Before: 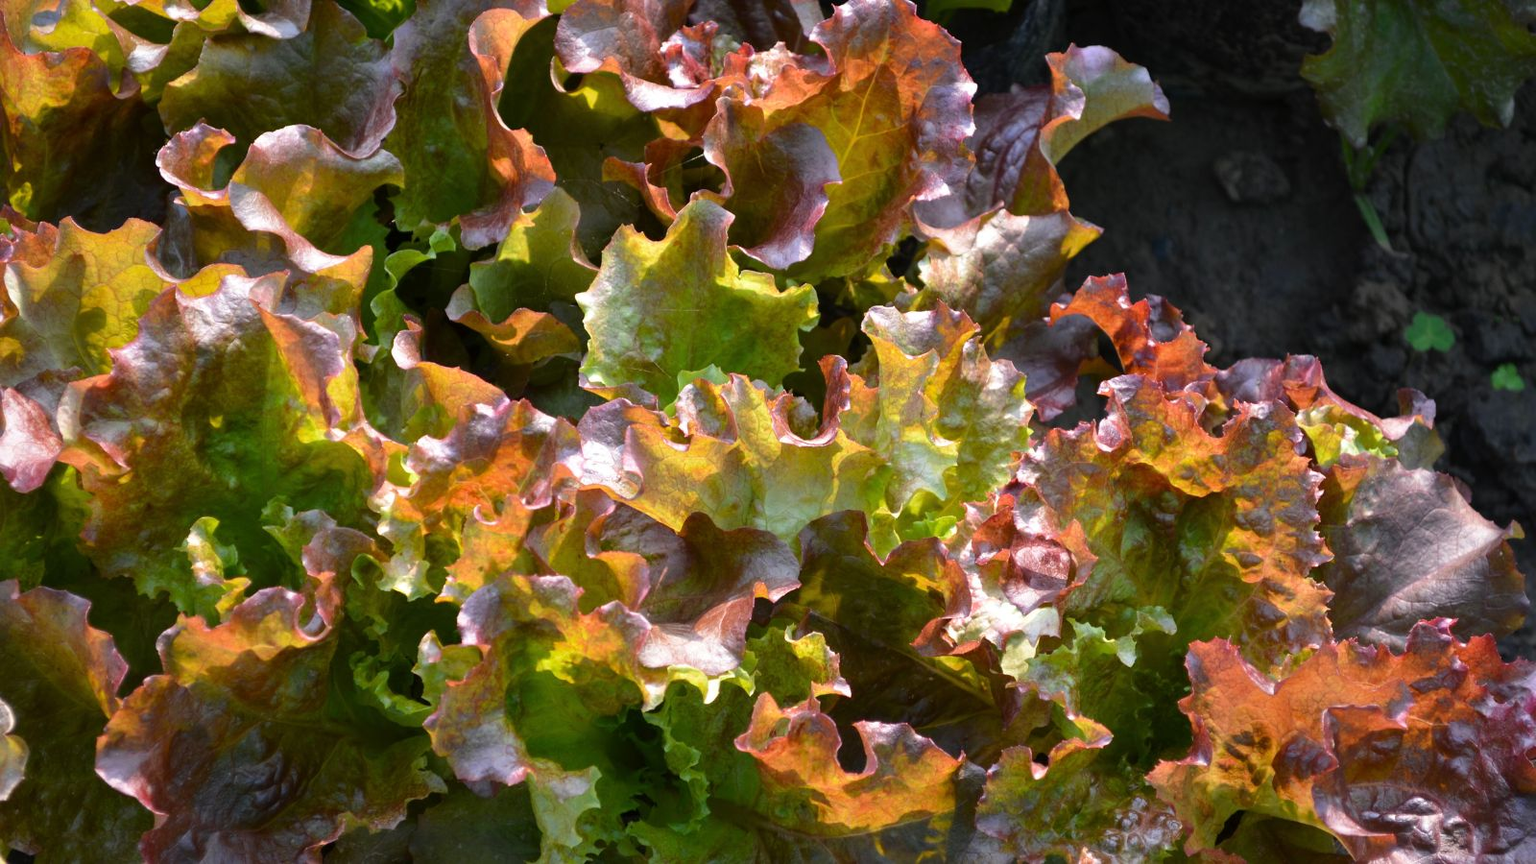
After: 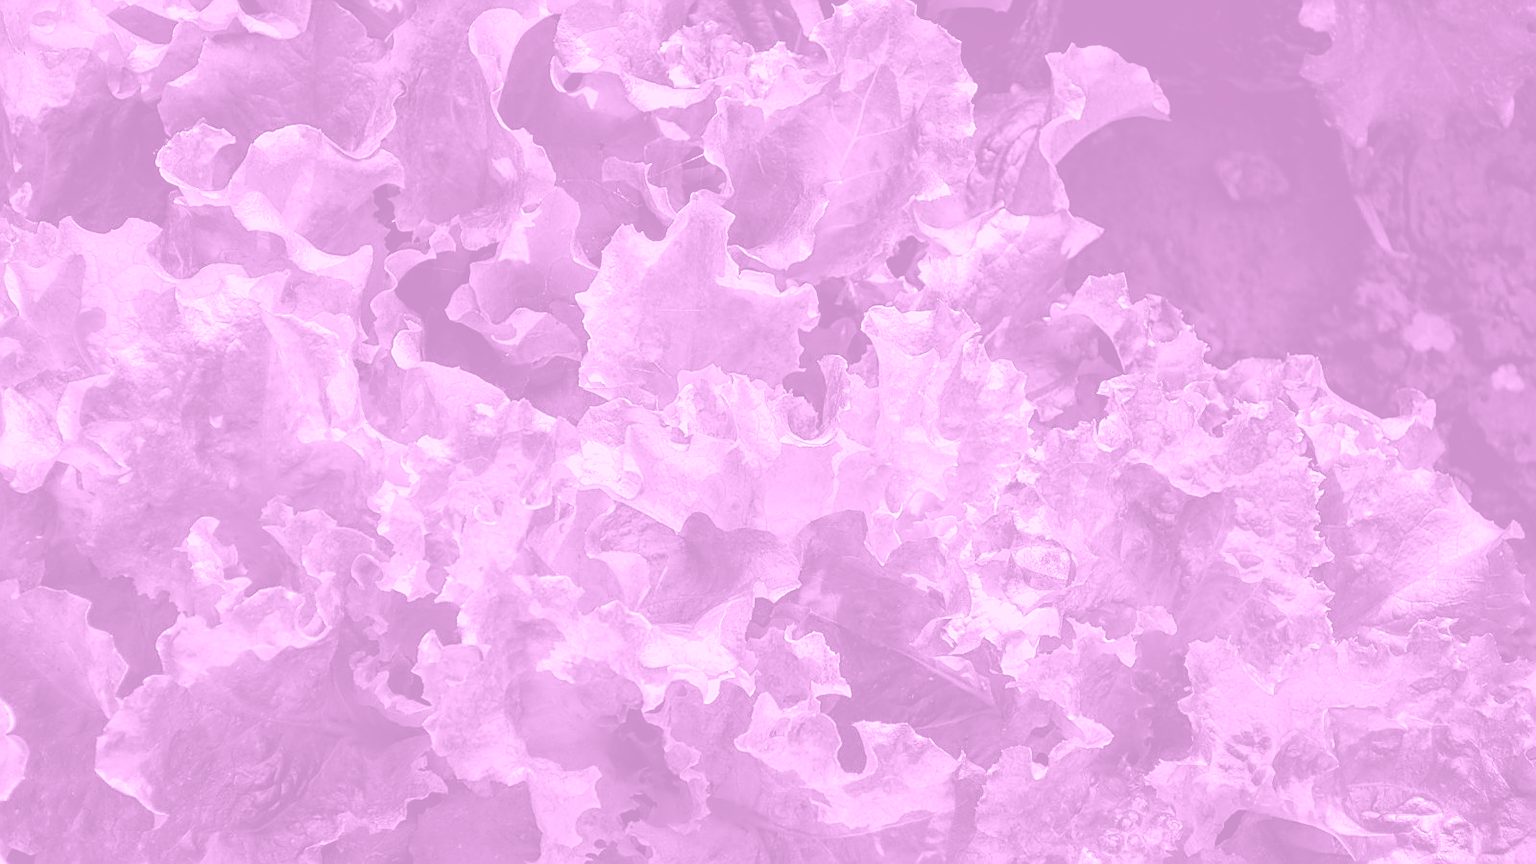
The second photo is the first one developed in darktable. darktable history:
sharpen: radius 1.4, amount 1.25, threshold 0.7
local contrast: on, module defaults
exposure: black level correction 0.005, exposure 0.001 EV, compensate highlight preservation false
colorize: hue 331.2°, saturation 75%, source mix 30.28%, lightness 70.52%, version 1
color balance rgb: perceptual saturation grading › global saturation 25%, global vibrance 20%
color correction: highlights a* 2.75, highlights b* 5, shadows a* -2.04, shadows b* -4.84, saturation 0.8
